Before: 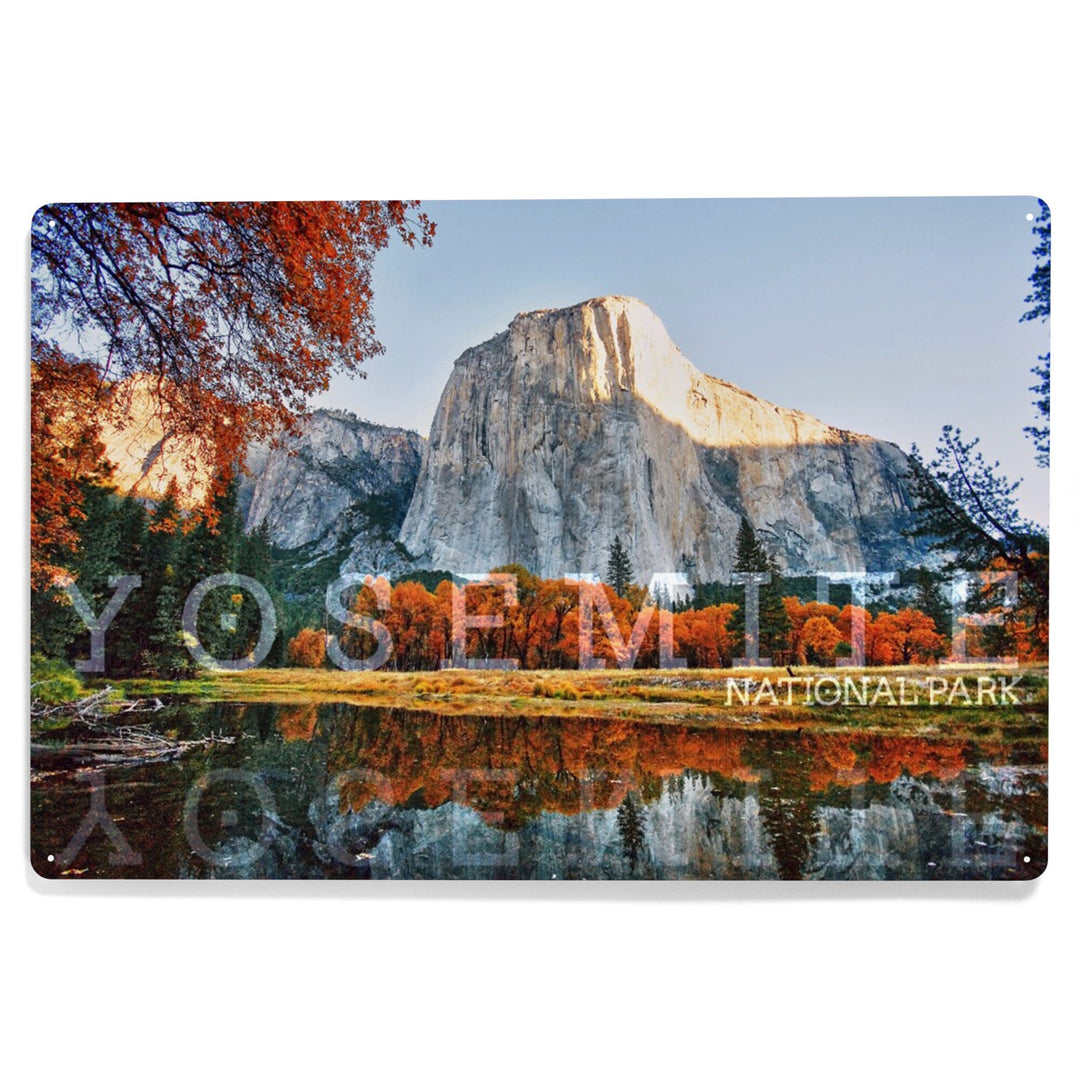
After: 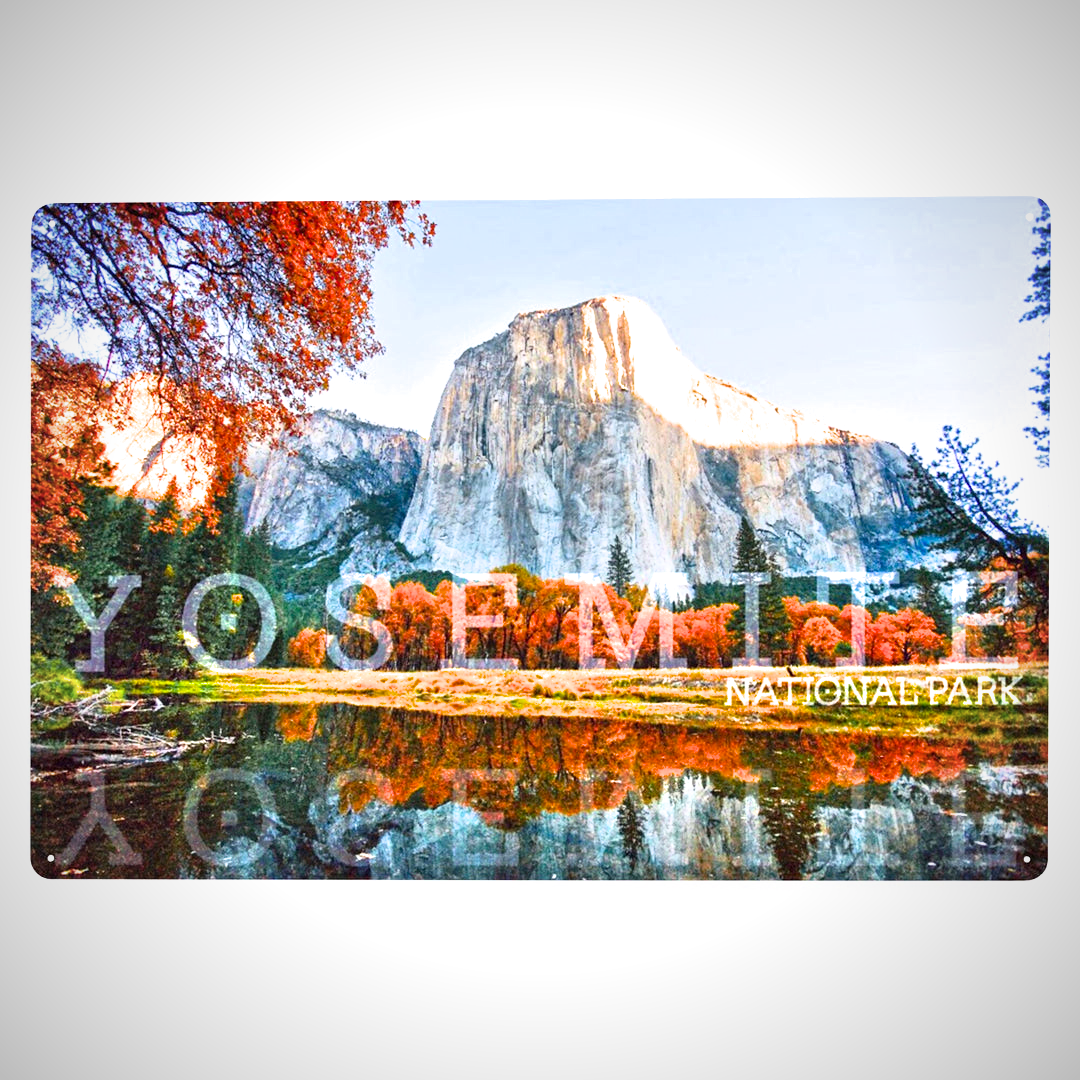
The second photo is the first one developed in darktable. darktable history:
filmic rgb: black relative exposure -16 EV, white relative exposure 2.93 EV, hardness 10.04, color science v6 (2022)
vignetting: fall-off radius 60.92%
exposure: exposure 1.2 EV, compensate highlight preservation false
color balance rgb: perceptual saturation grading › global saturation 25%, global vibrance 20%
white balance: emerald 1
